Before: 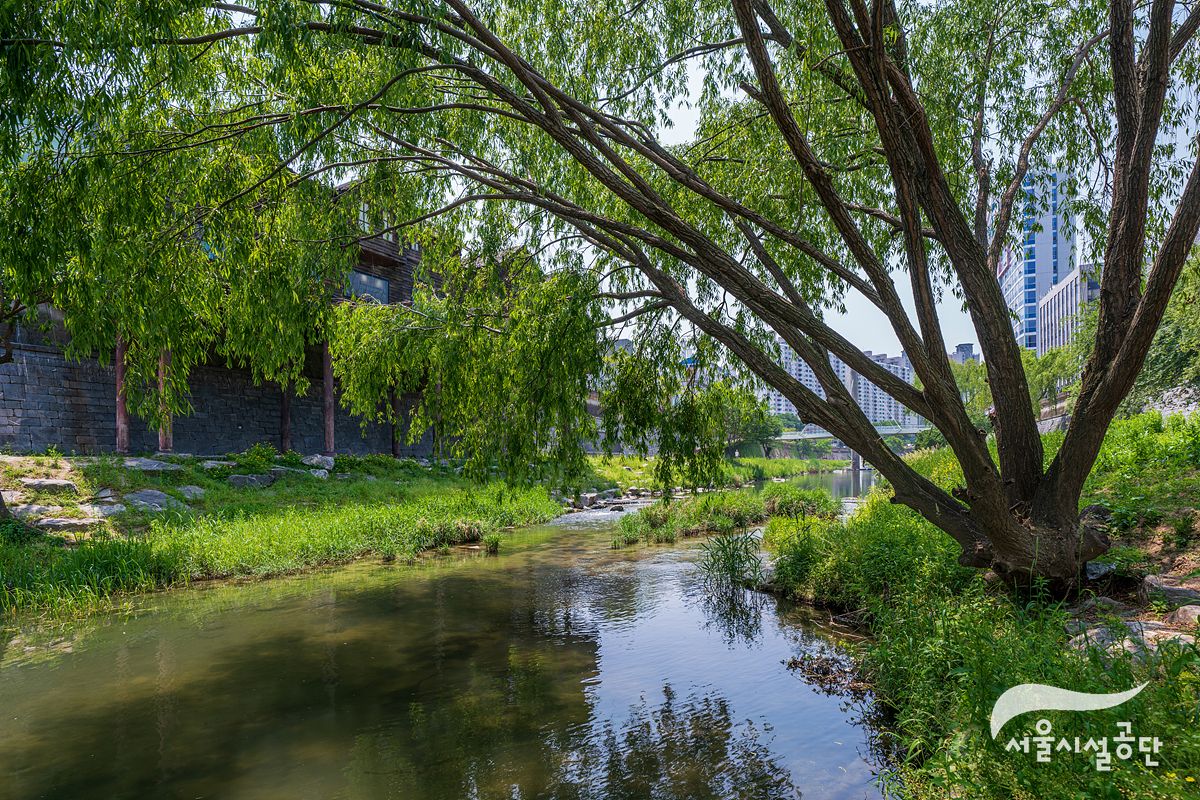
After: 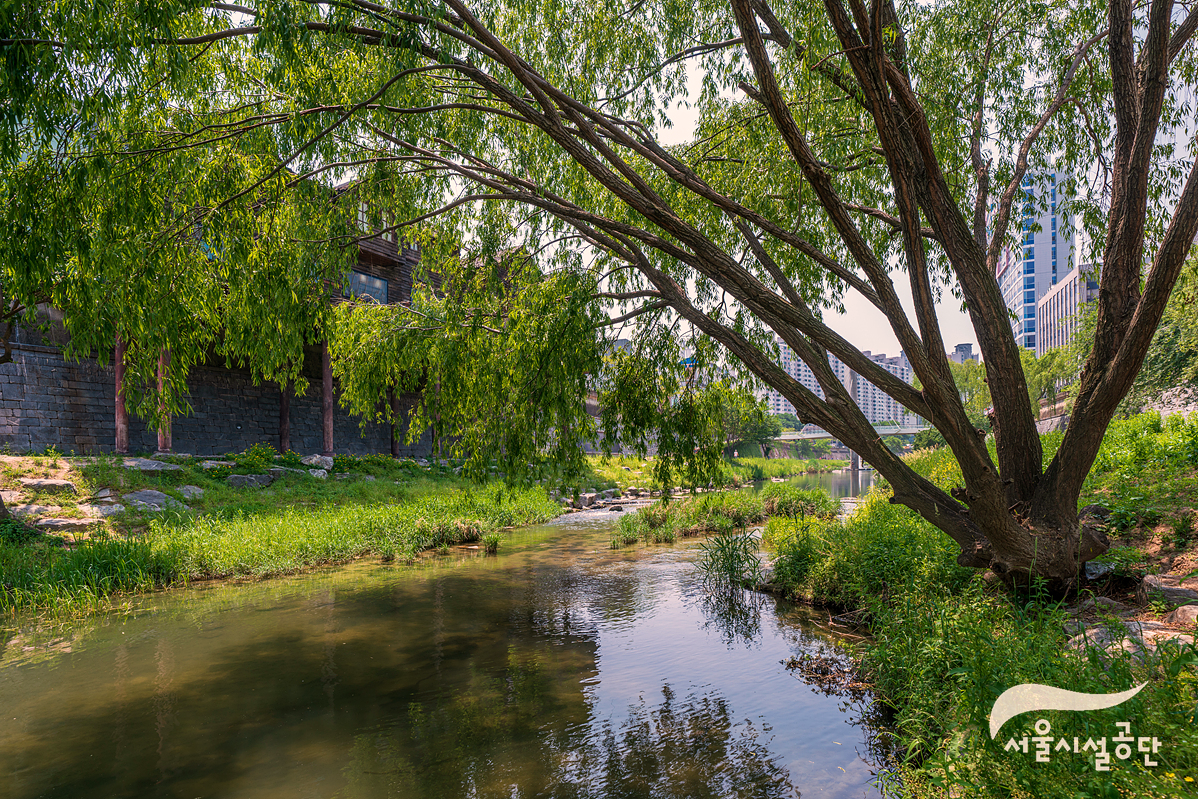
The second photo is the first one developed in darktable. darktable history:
crop and rotate: left 0.126%
white balance: red 1.127, blue 0.943
